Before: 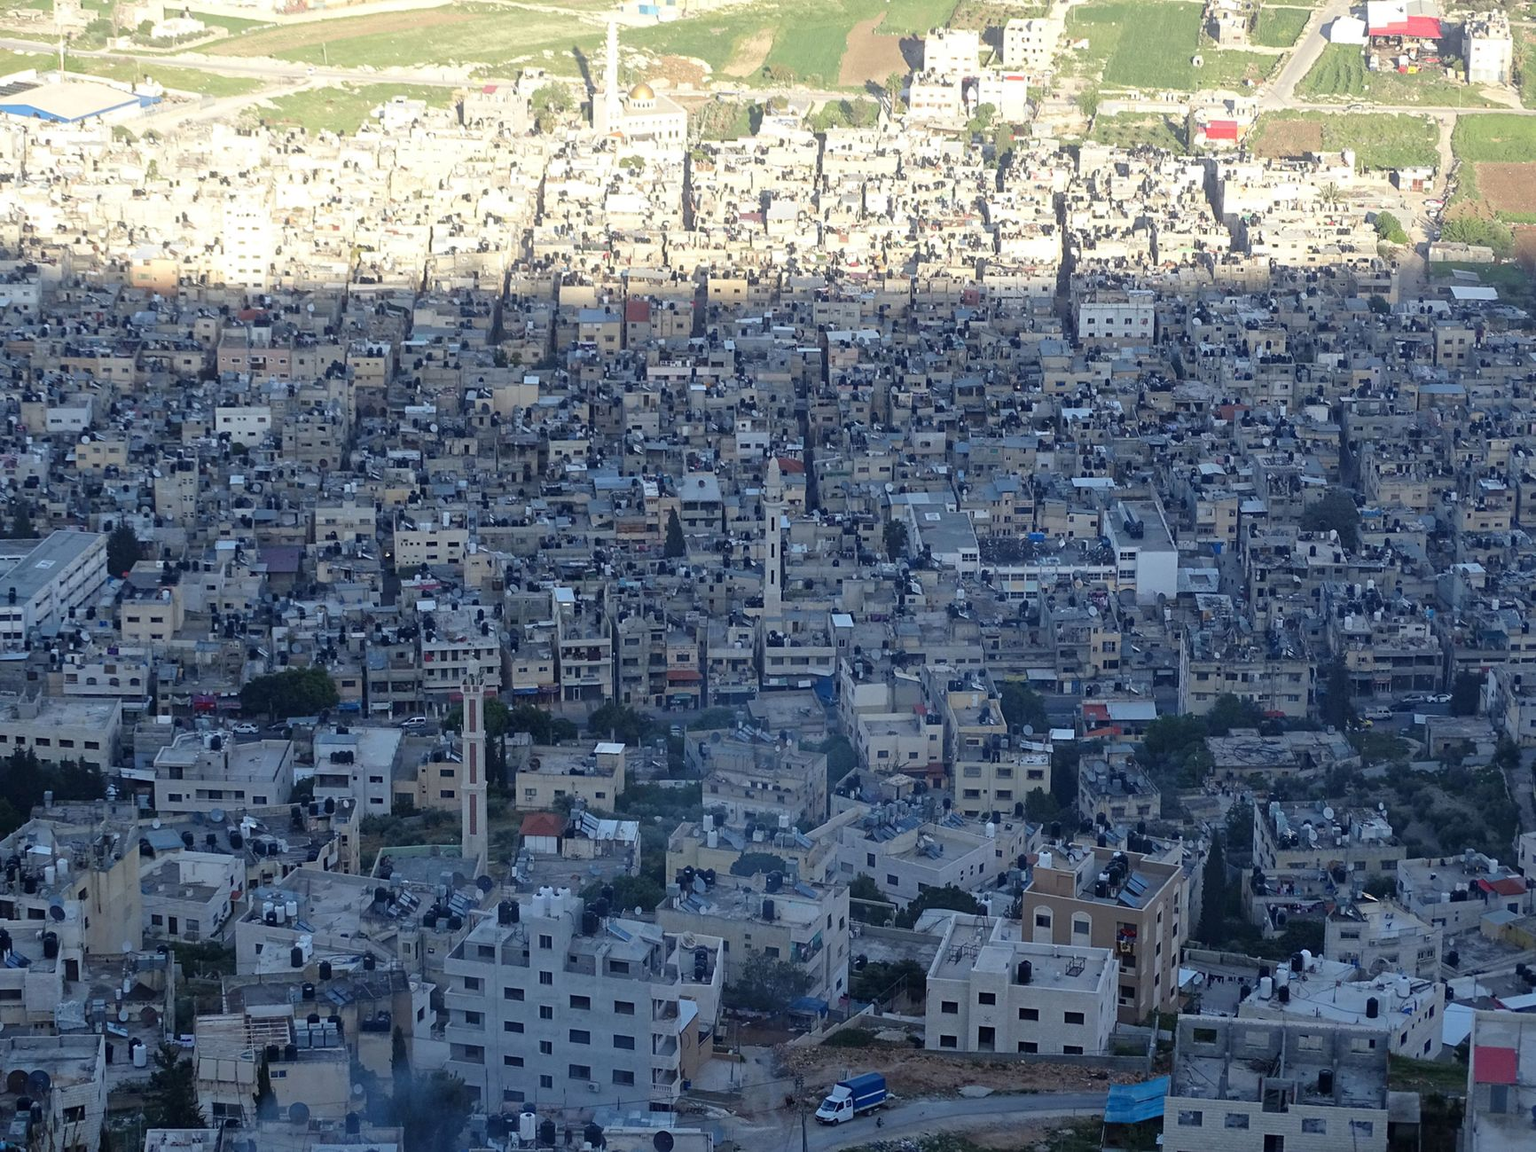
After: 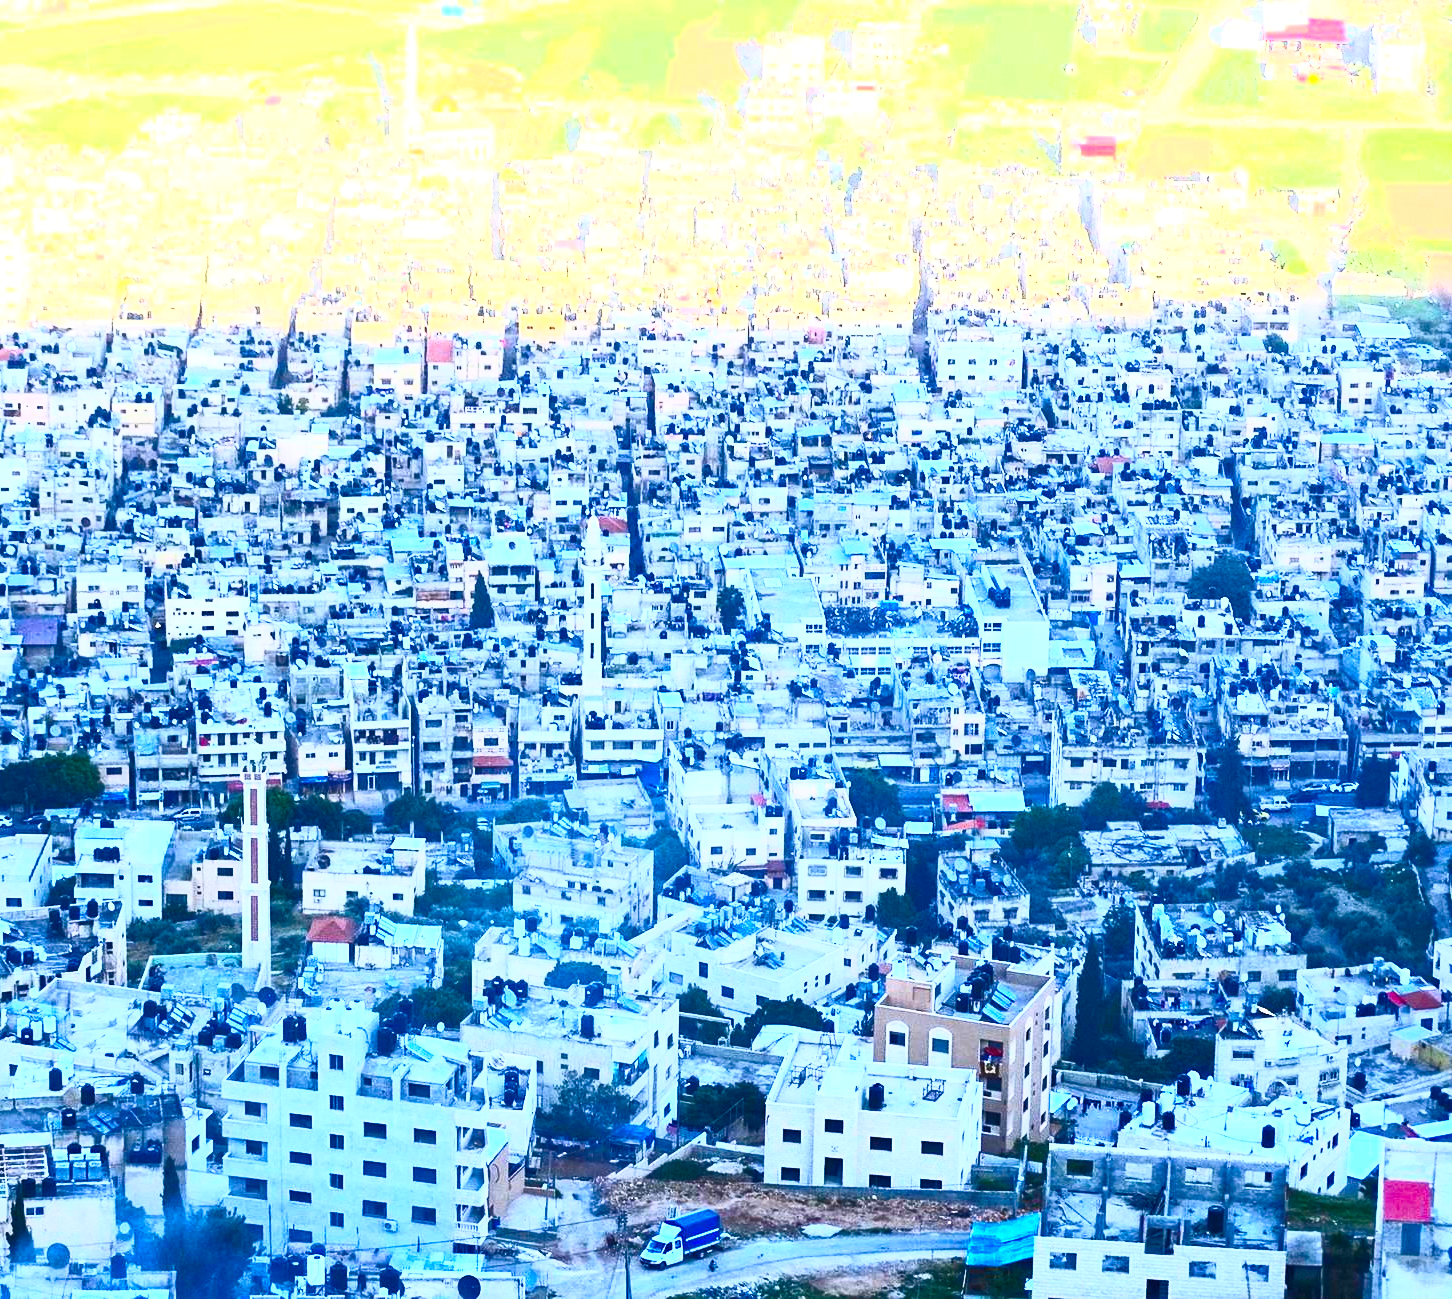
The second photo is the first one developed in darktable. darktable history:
contrast brightness saturation: contrast 0.818, brightness 0.599, saturation 0.597
exposure: black level correction 0, exposure 1.104 EV, compensate highlight preservation false
color balance rgb: shadows lift › chroma 0.931%, shadows lift › hue 110.29°, highlights gain › chroma 0.208%, highlights gain › hue 330.04°, perceptual saturation grading › global saturation 13.661%, perceptual saturation grading › highlights -24.838%, perceptual saturation grading › shadows 23.917%, perceptual brilliance grading › global brilliance 2.728%, perceptual brilliance grading › highlights -3.061%, perceptual brilliance grading › shadows 2.893%, global vibrance 32.258%
crop: left 16.141%
